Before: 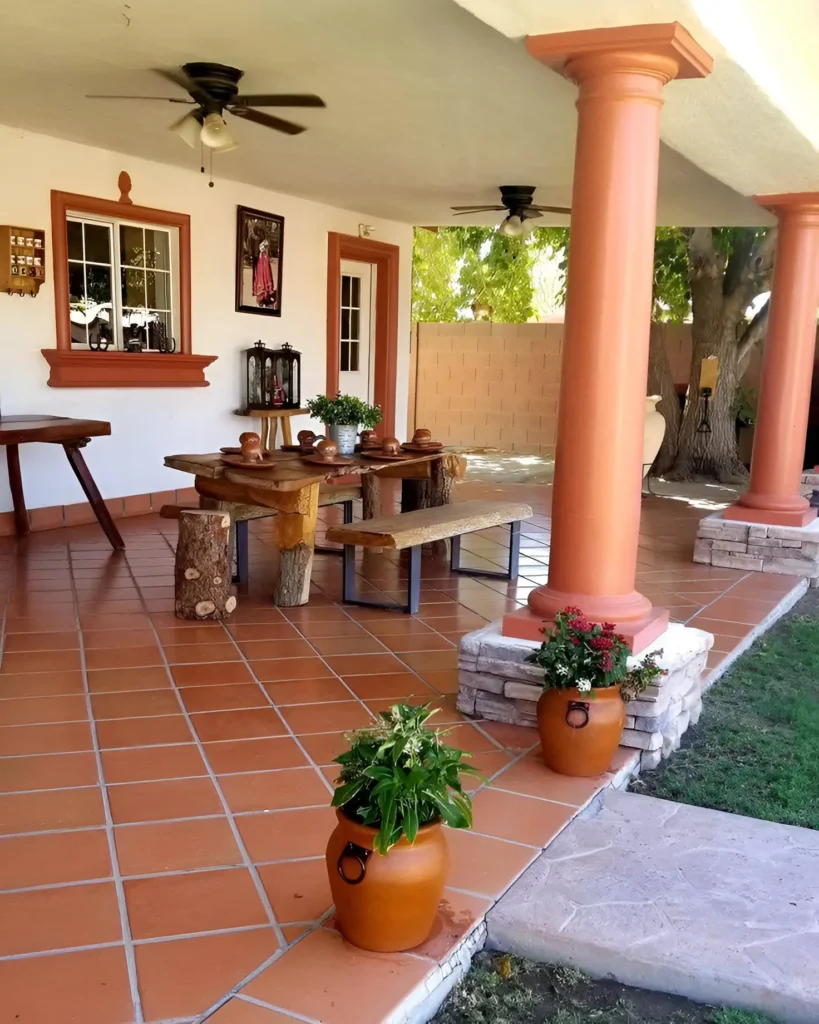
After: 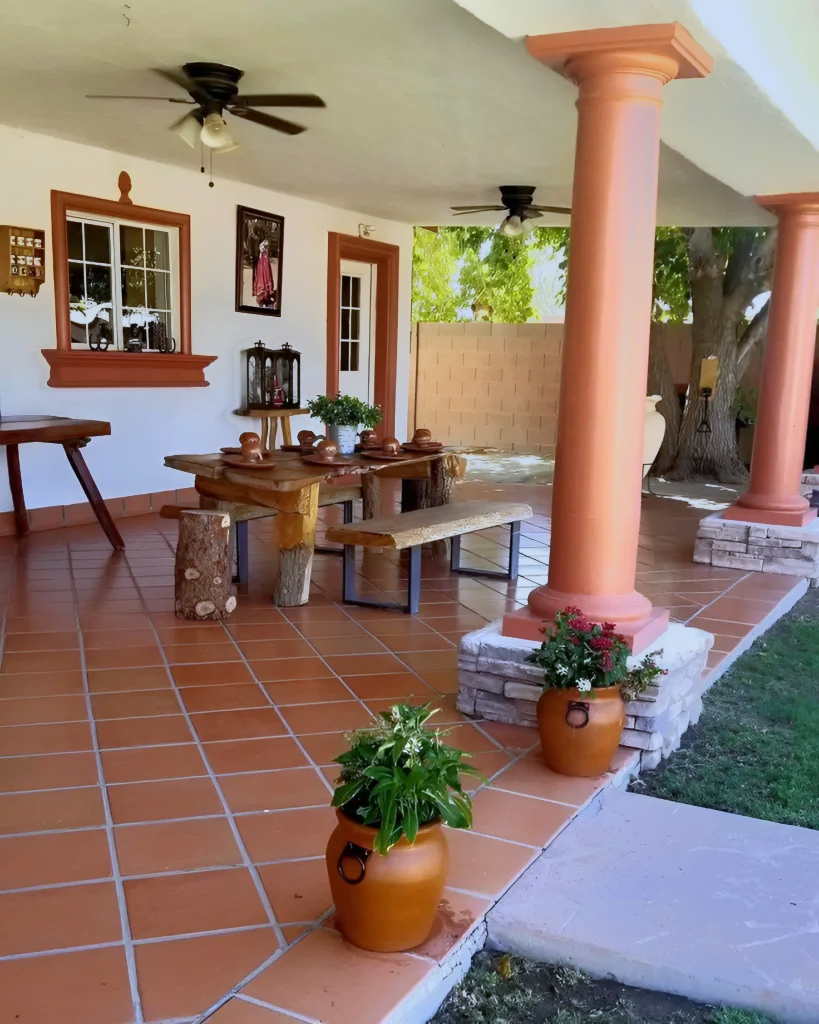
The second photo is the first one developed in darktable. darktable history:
white balance: red 0.931, blue 1.11
tone equalizer: -7 EV -0.63 EV, -6 EV 1 EV, -5 EV -0.45 EV, -4 EV 0.43 EV, -3 EV 0.41 EV, -2 EV 0.15 EV, -1 EV -0.15 EV, +0 EV -0.39 EV, smoothing diameter 25%, edges refinement/feathering 10, preserve details guided filter
